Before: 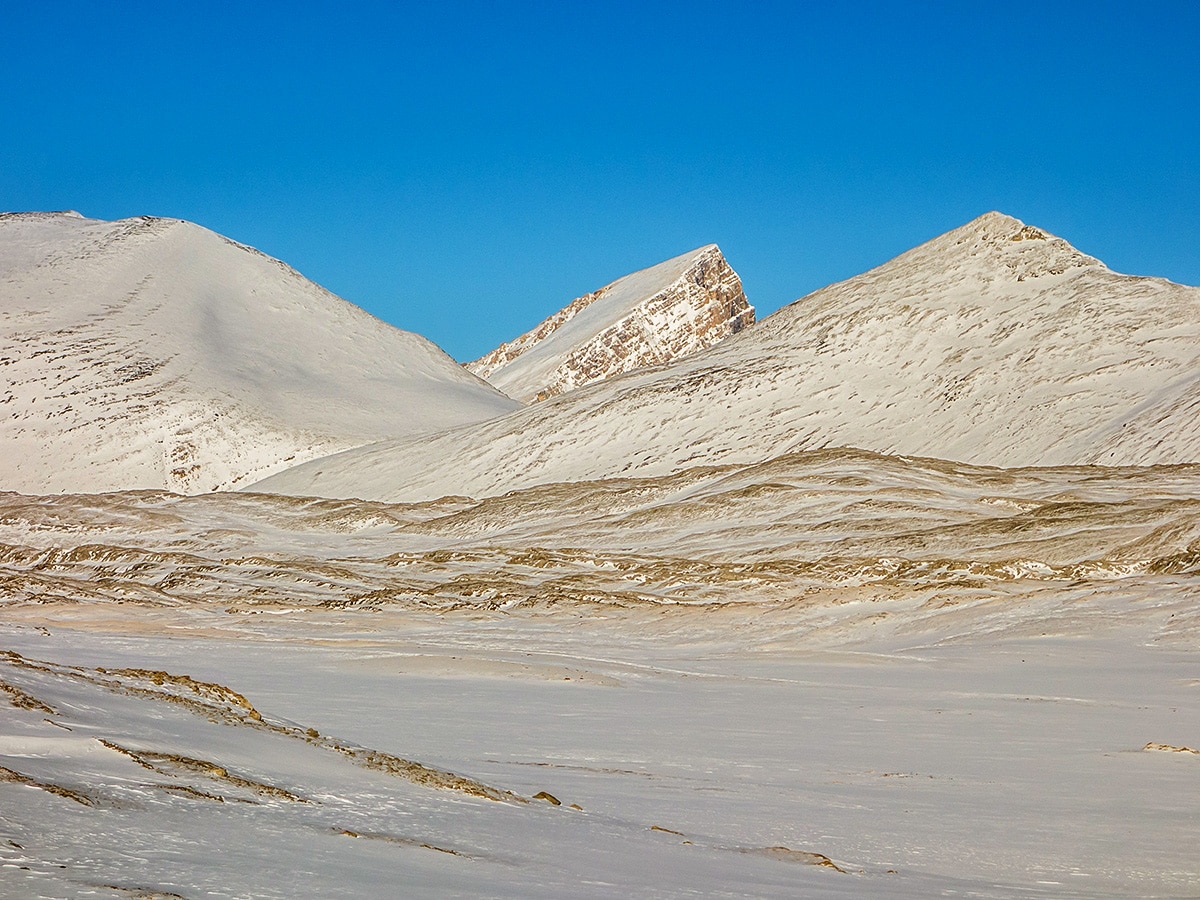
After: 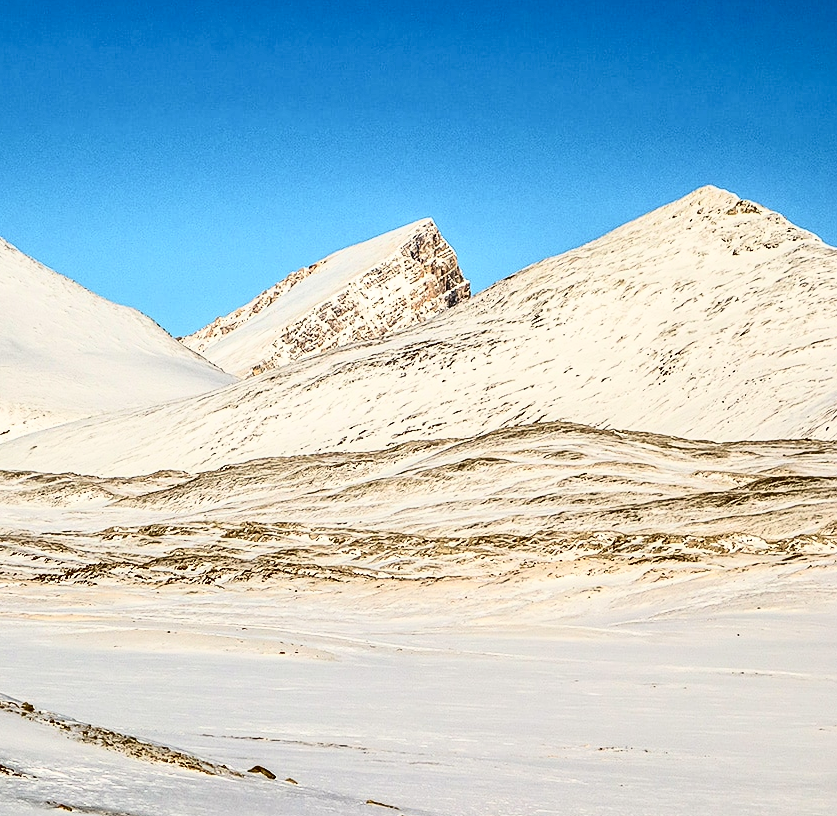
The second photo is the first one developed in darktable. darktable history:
tone curve: curves: ch0 [(0, 0) (0.003, 0.01) (0.011, 0.01) (0.025, 0.011) (0.044, 0.014) (0.069, 0.018) (0.1, 0.022) (0.136, 0.026) (0.177, 0.035) (0.224, 0.051) (0.277, 0.085) (0.335, 0.158) (0.399, 0.299) (0.468, 0.457) (0.543, 0.634) (0.623, 0.801) (0.709, 0.904) (0.801, 0.963) (0.898, 0.986) (1, 1)], color space Lab, independent channels, preserve colors none
crop and rotate: left 23.783%, top 2.894%, right 6.388%, bottom 6.386%
